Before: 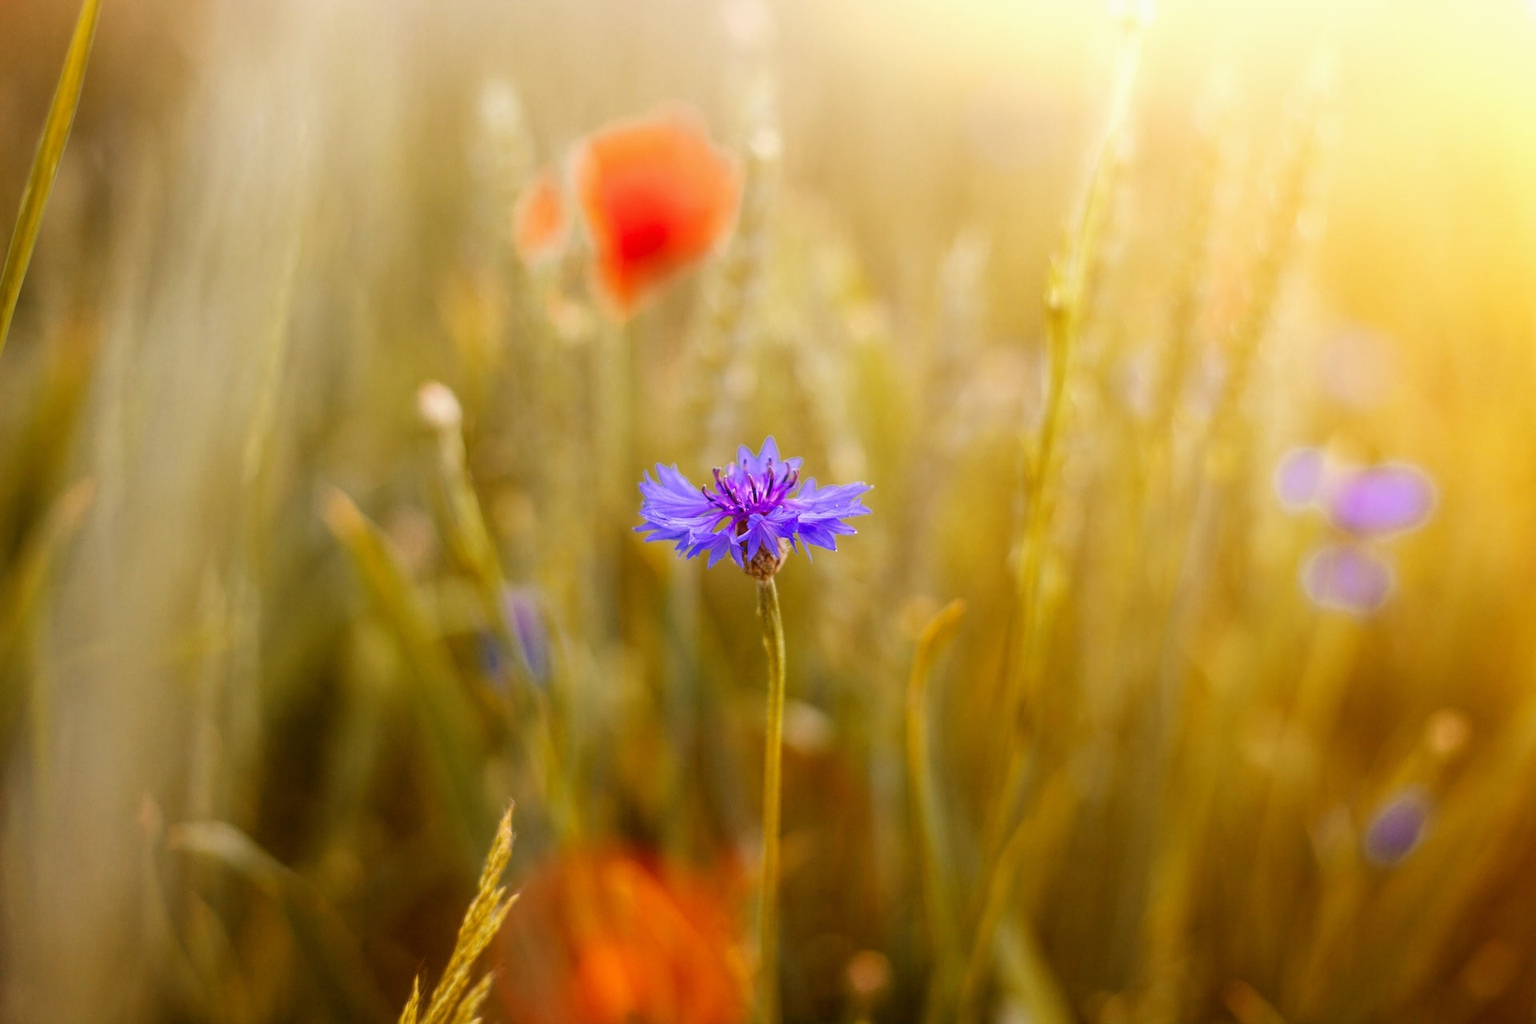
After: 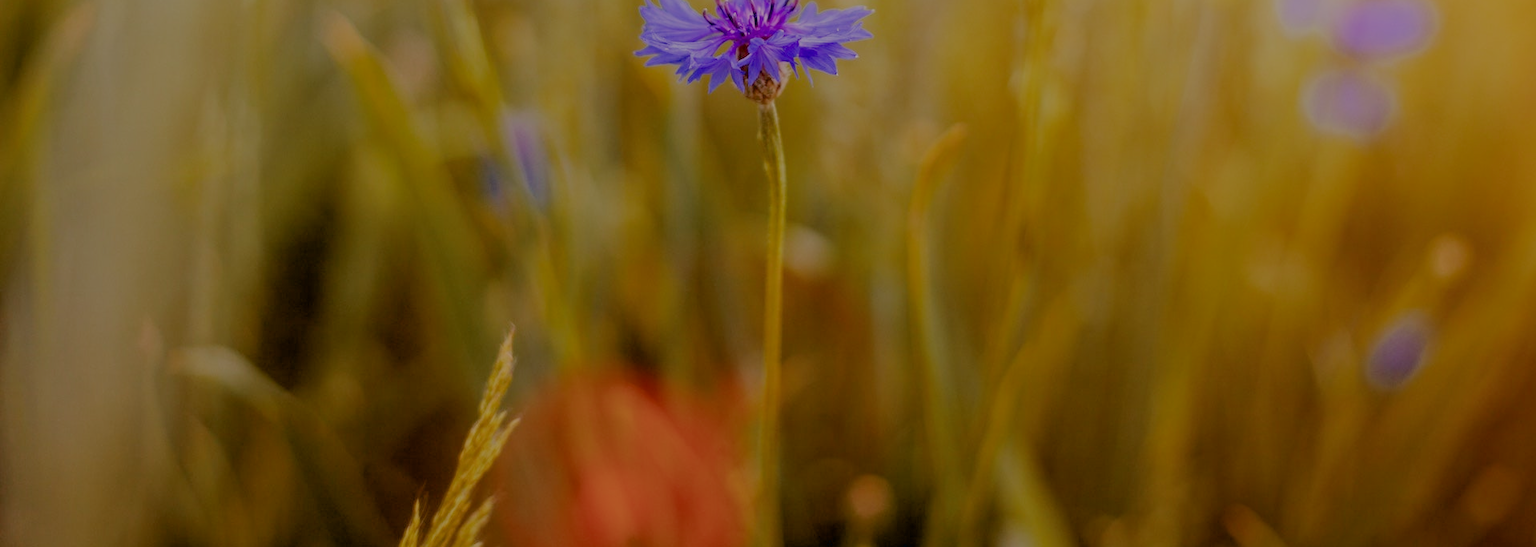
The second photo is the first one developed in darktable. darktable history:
filmic rgb: middle gray luminance 2.69%, black relative exposure -9.94 EV, white relative exposure 7 EV, dynamic range scaling 9.72%, target black luminance 0%, hardness 3.16, latitude 44.44%, contrast 0.666, highlights saturation mix 3.79%, shadows ↔ highlights balance 13.23%
exposure: black level correction 0.009, exposure -0.629 EV, compensate highlight preservation false
crop and rotate: top 46.552%, right 0.063%
